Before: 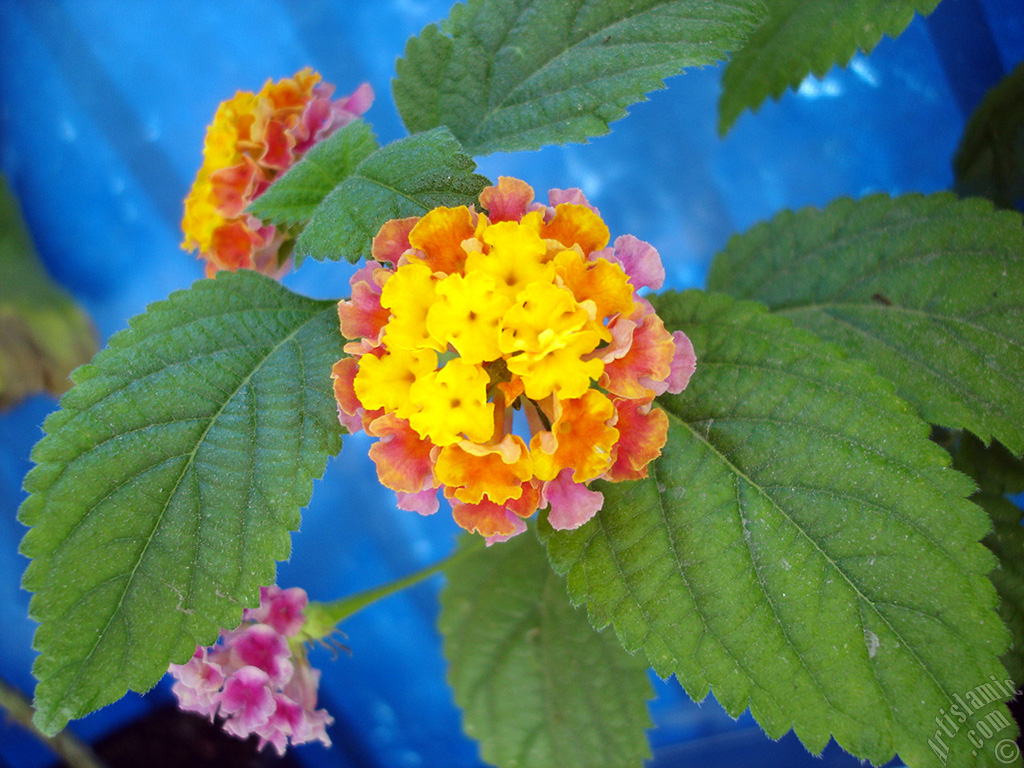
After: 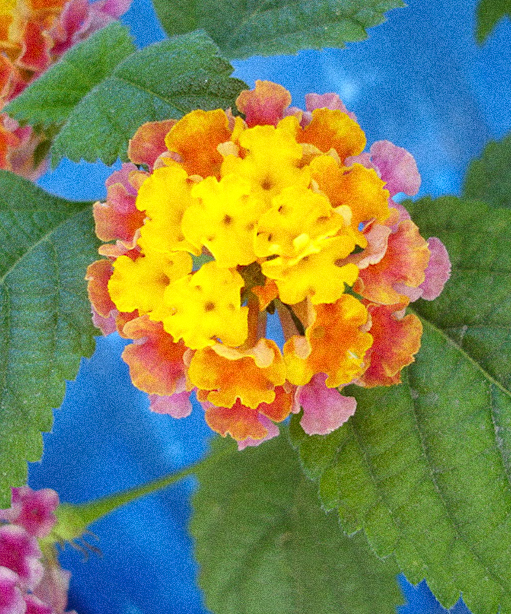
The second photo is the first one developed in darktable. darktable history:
crop and rotate: angle 0.02°, left 24.353%, top 13.219%, right 26.156%, bottom 8.224%
grain: coarseness 0.09 ISO, strength 40%
rotate and perspective: rotation 0.8°, automatic cropping off
